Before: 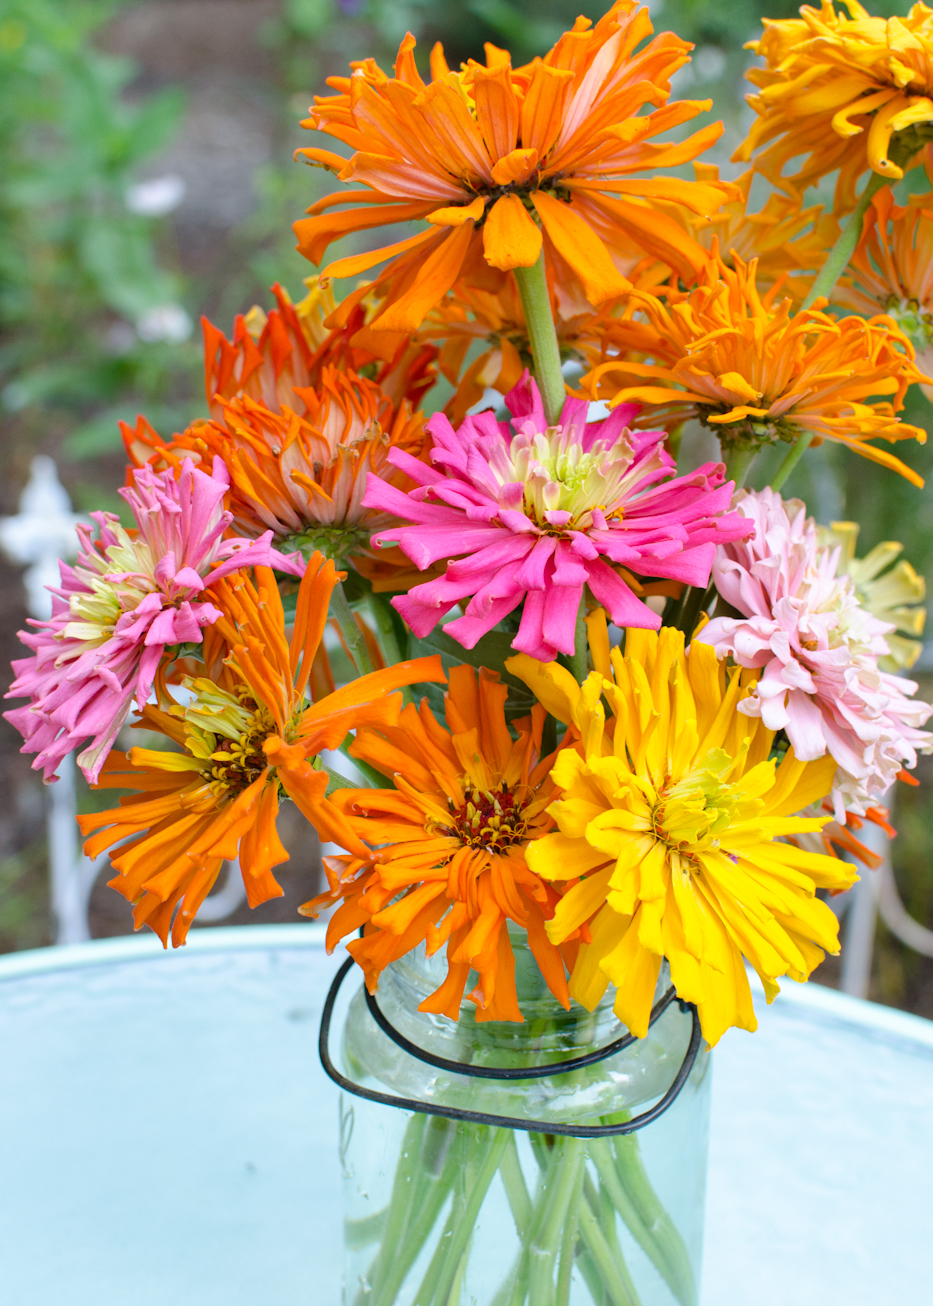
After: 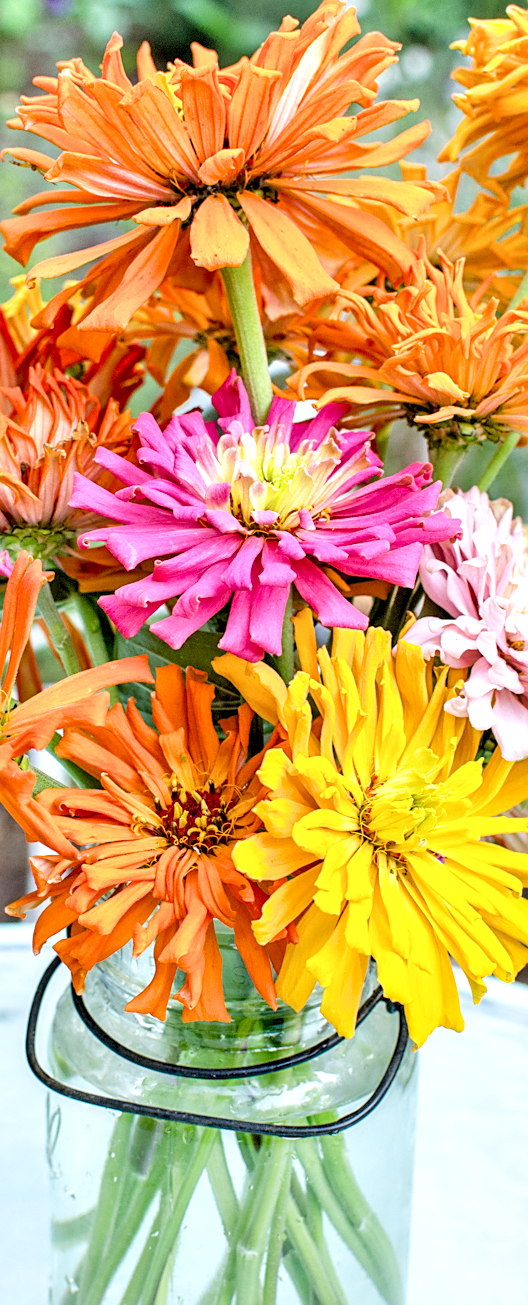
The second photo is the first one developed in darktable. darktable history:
rotate and perspective: automatic cropping original format, crop left 0, crop top 0
sharpen: on, module defaults
crop: left 31.458%, top 0%, right 11.876%
filmic rgb: black relative exposure -5 EV, white relative exposure 3.5 EV, hardness 3.19, contrast 1.3, highlights saturation mix -50%
tone equalizer: -7 EV 0.15 EV, -6 EV 0.6 EV, -5 EV 1.15 EV, -4 EV 1.33 EV, -3 EV 1.15 EV, -2 EV 0.6 EV, -1 EV 0.15 EV, mask exposure compensation -0.5 EV
levels: mode automatic, black 0.023%, white 99.97%, levels [0.062, 0.494, 0.925]
local contrast: highlights 60%, shadows 60%, detail 160%
